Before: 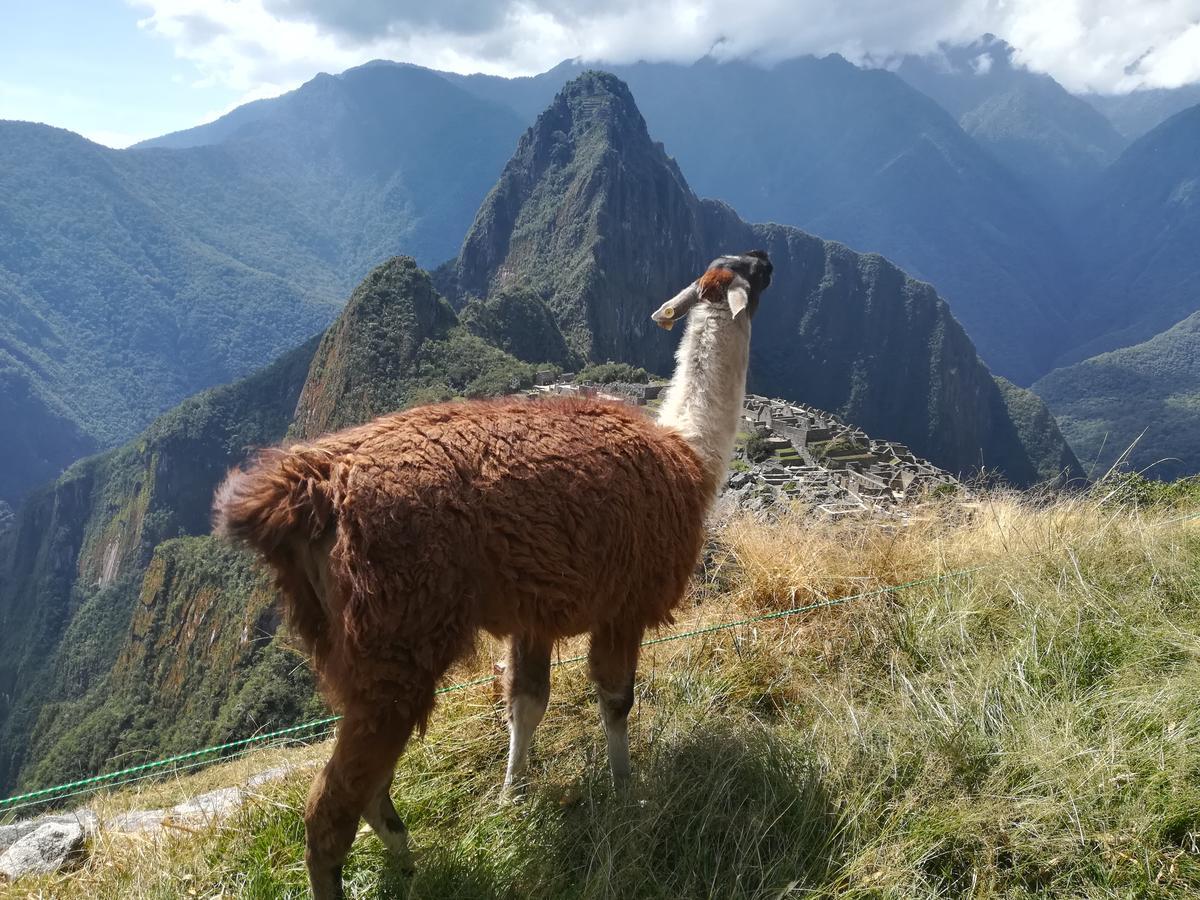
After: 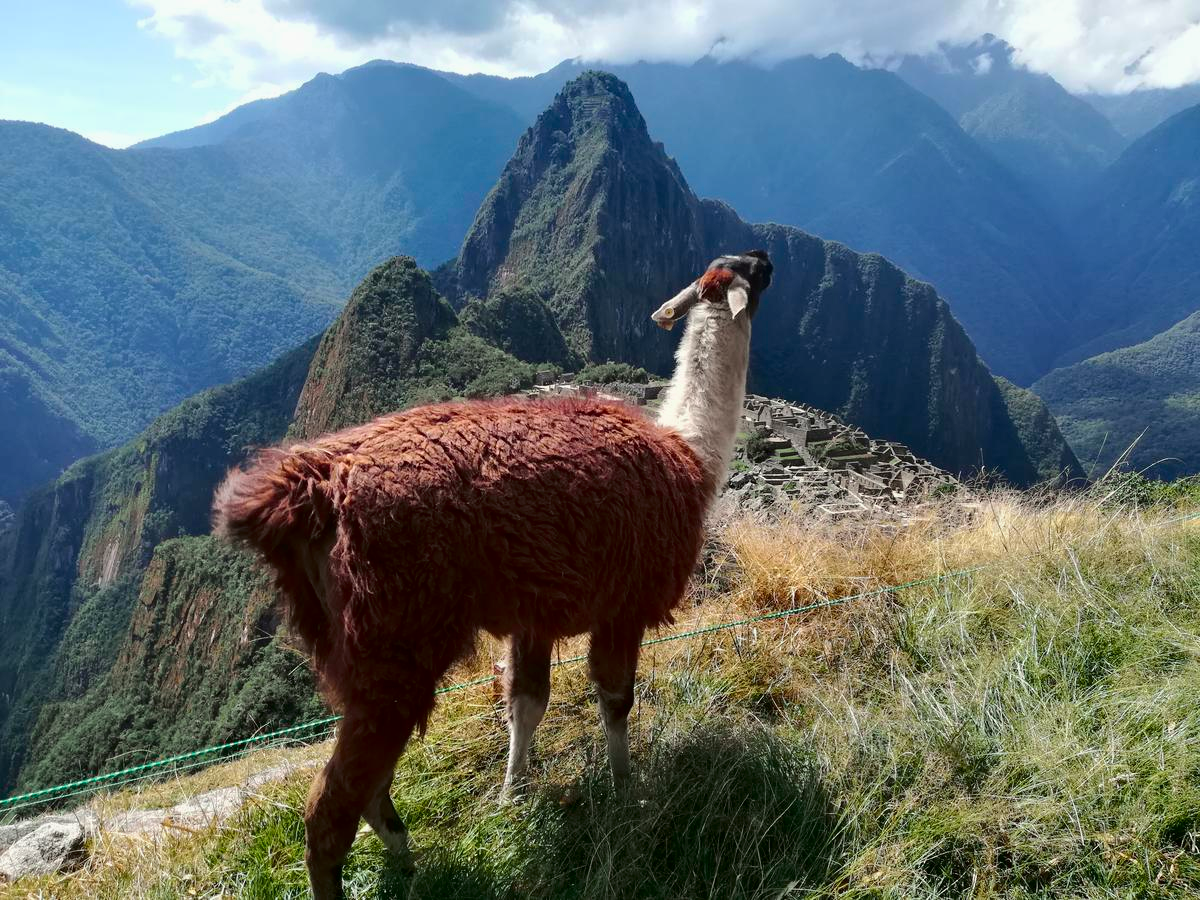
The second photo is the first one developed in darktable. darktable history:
tone curve: curves: ch0 [(0, 0) (0.068, 0.012) (0.183, 0.089) (0.341, 0.283) (0.547, 0.532) (0.828, 0.815) (1, 0.983)]; ch1 [(0, 0) (0.23, 0.166) (0.34, 0.308) (0.371, 0.337) (0.429, 0.411) (0.477, 0.462) (0.499, 0.498) (0.529, 0.537) (0.559, 0.582) (0.743, 0.798) (1, 1)]; ch2 [(0, 0) (0.431, 0.414) (0.498, 0.503) (0.524, 0.528) (0.568, 0.546) (0.6, 0.597) (0.634, 0.645) (0.728, 0.742) (1, 1)], color space Lab, independent channels, preserve colors none
